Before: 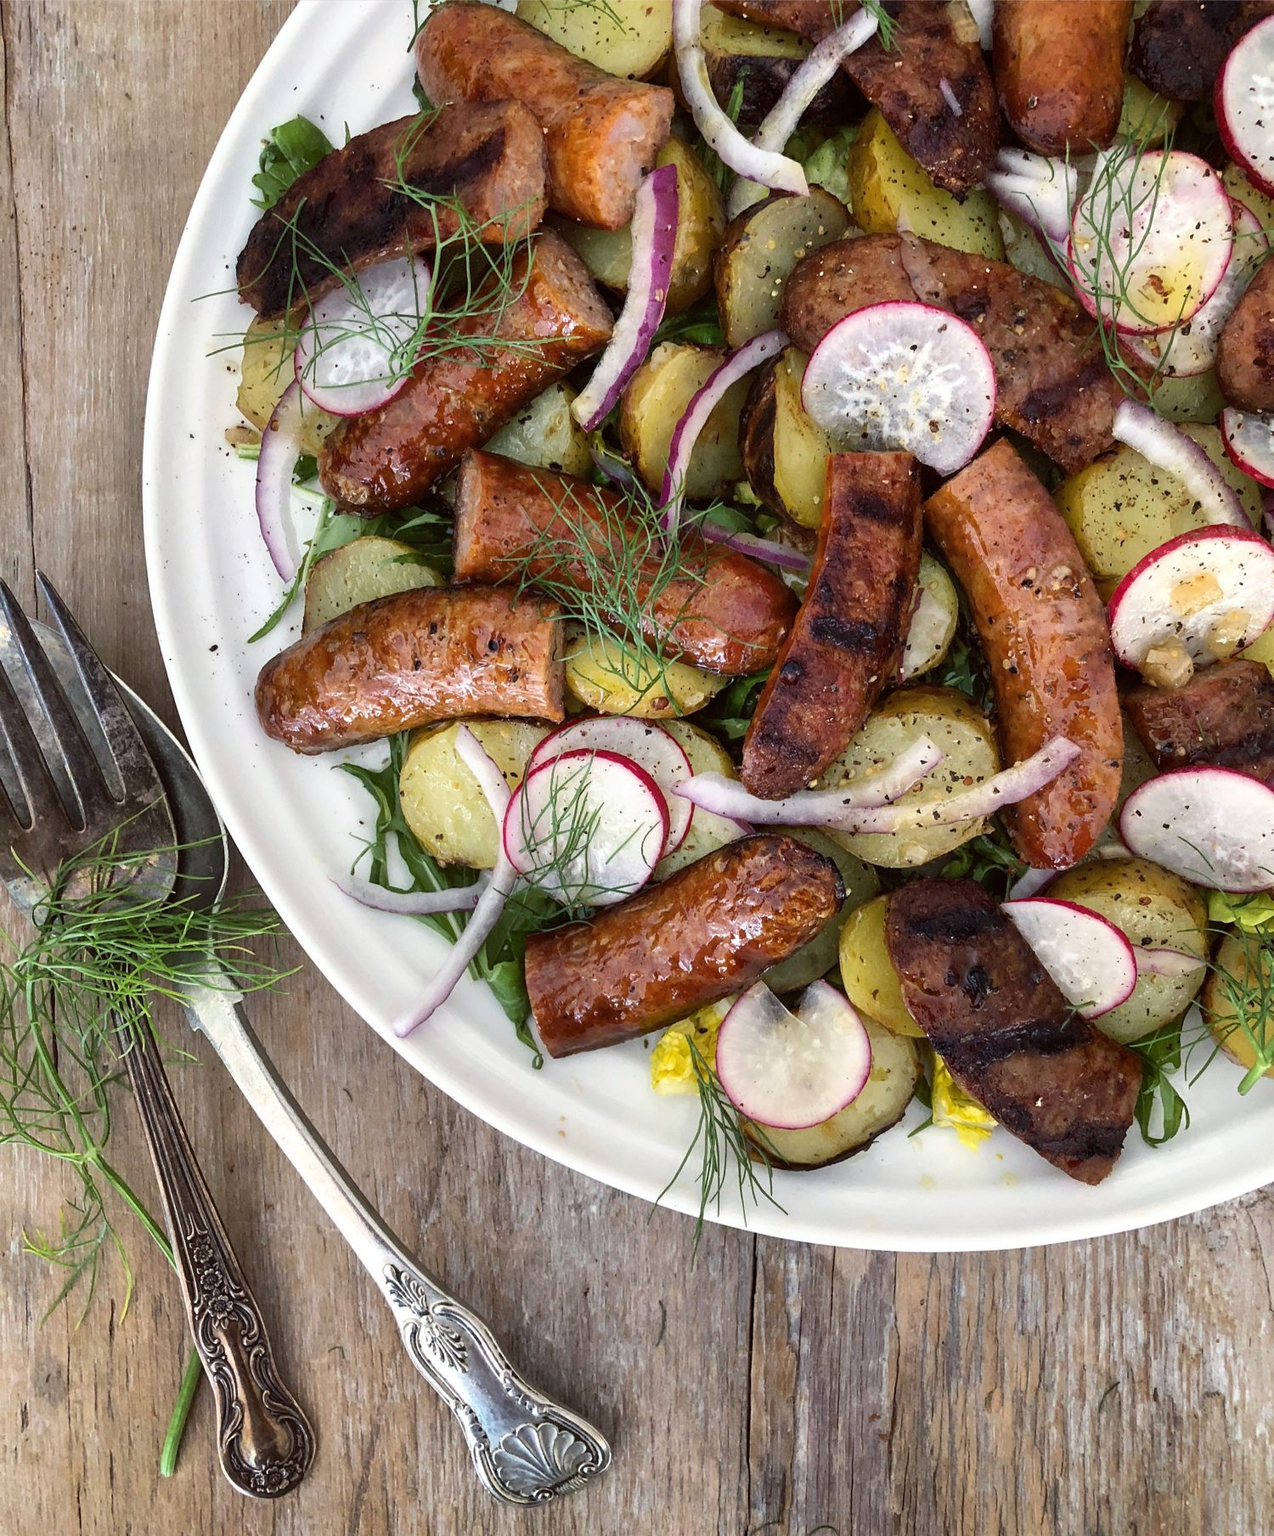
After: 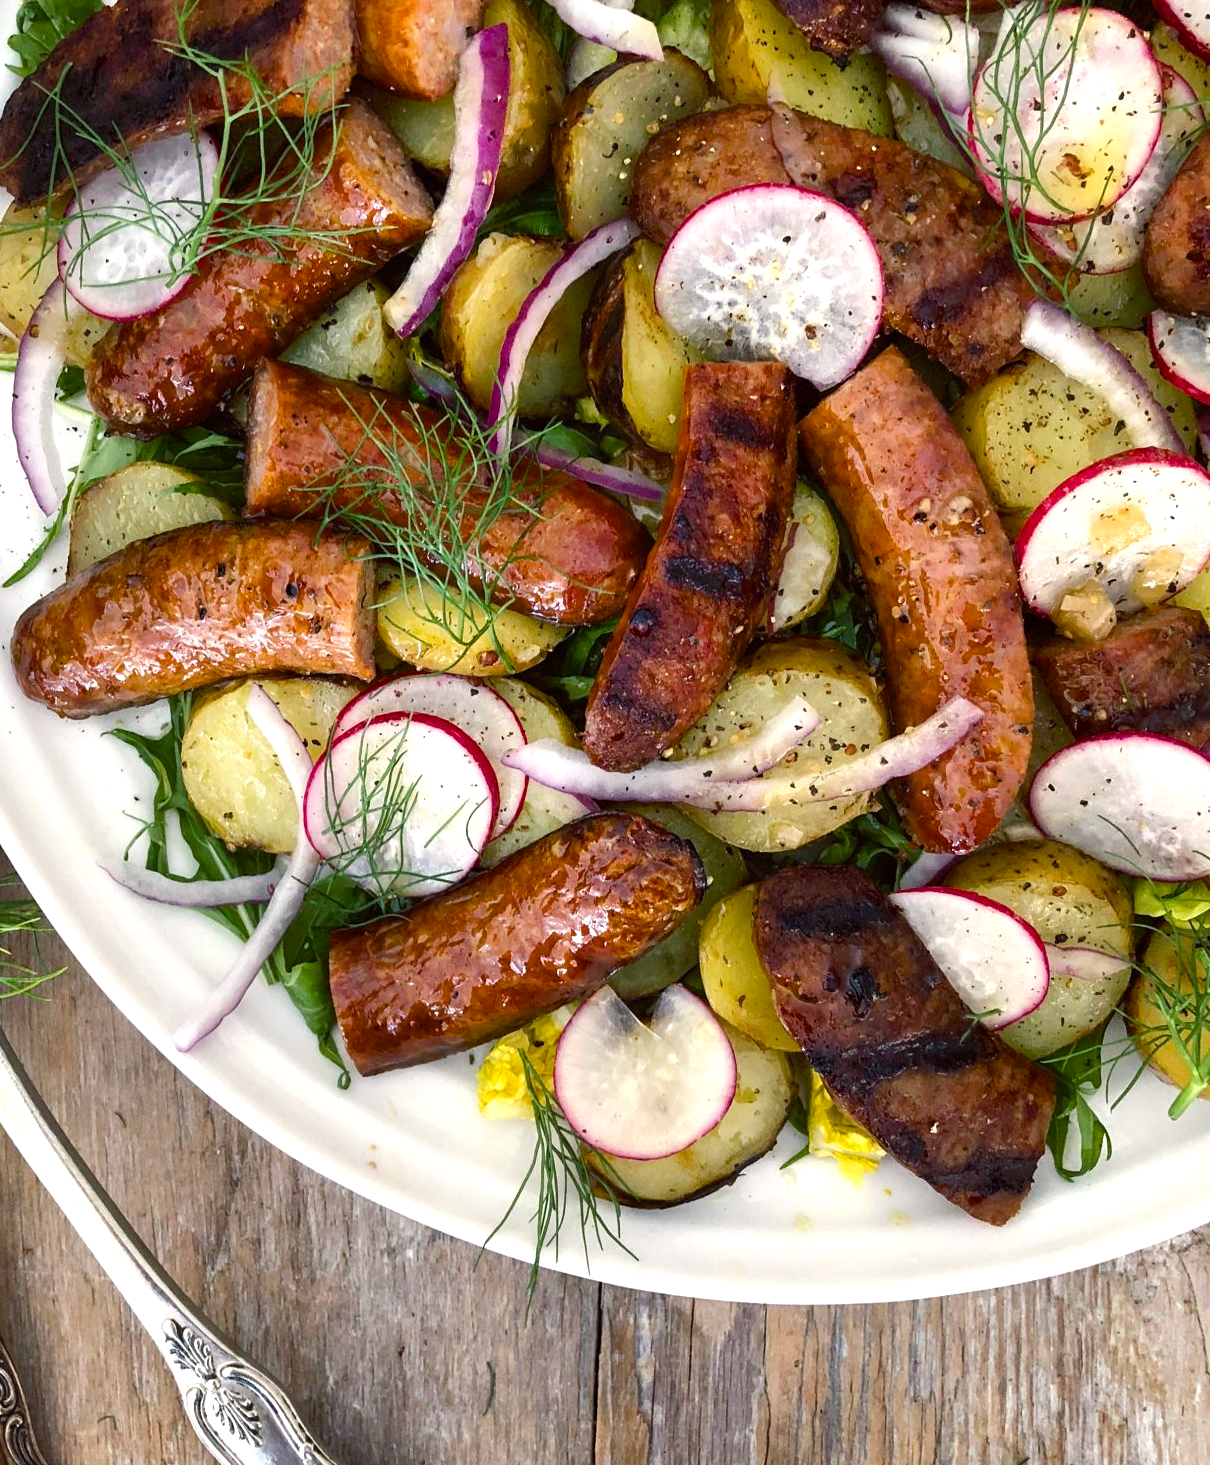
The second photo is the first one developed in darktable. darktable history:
color balance rgb: shadows lift › chroma 2.02%, shadows lift › hue 219.41°, highlights gain › chroma 1.023%, highlights gain › hue 70.01°, perceptual saturation grading › global saturation 27.604%, perceptual saturation grading › highlights -25.62%, perceptual saturation grading › shadows 26.022%, perceptual brilliance grading › highlights 8.081%, perceptual brilliance grading › mid-tones 3.278%, perceptual brilliance grading › shadows 1.333%
crop: left 19.267%, top 9.403%, right 0%, bottom 9.601%
